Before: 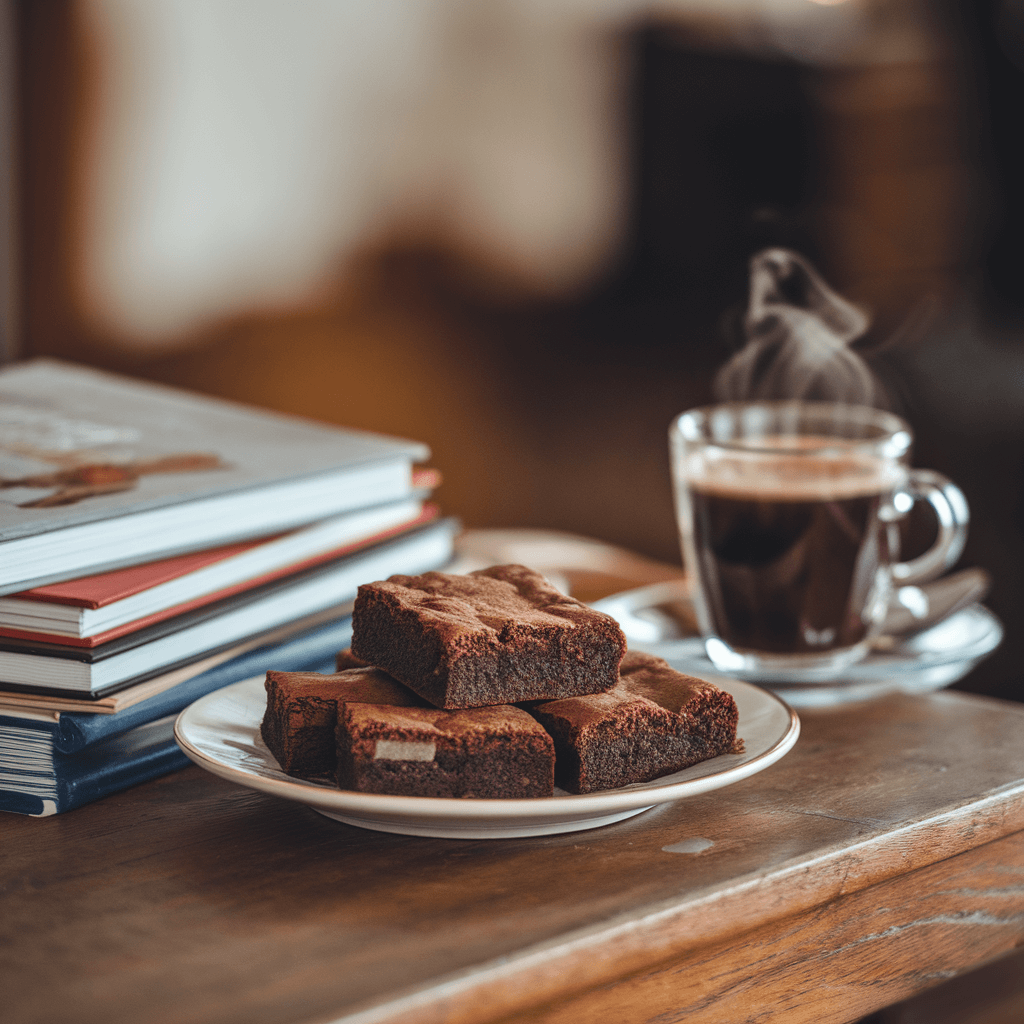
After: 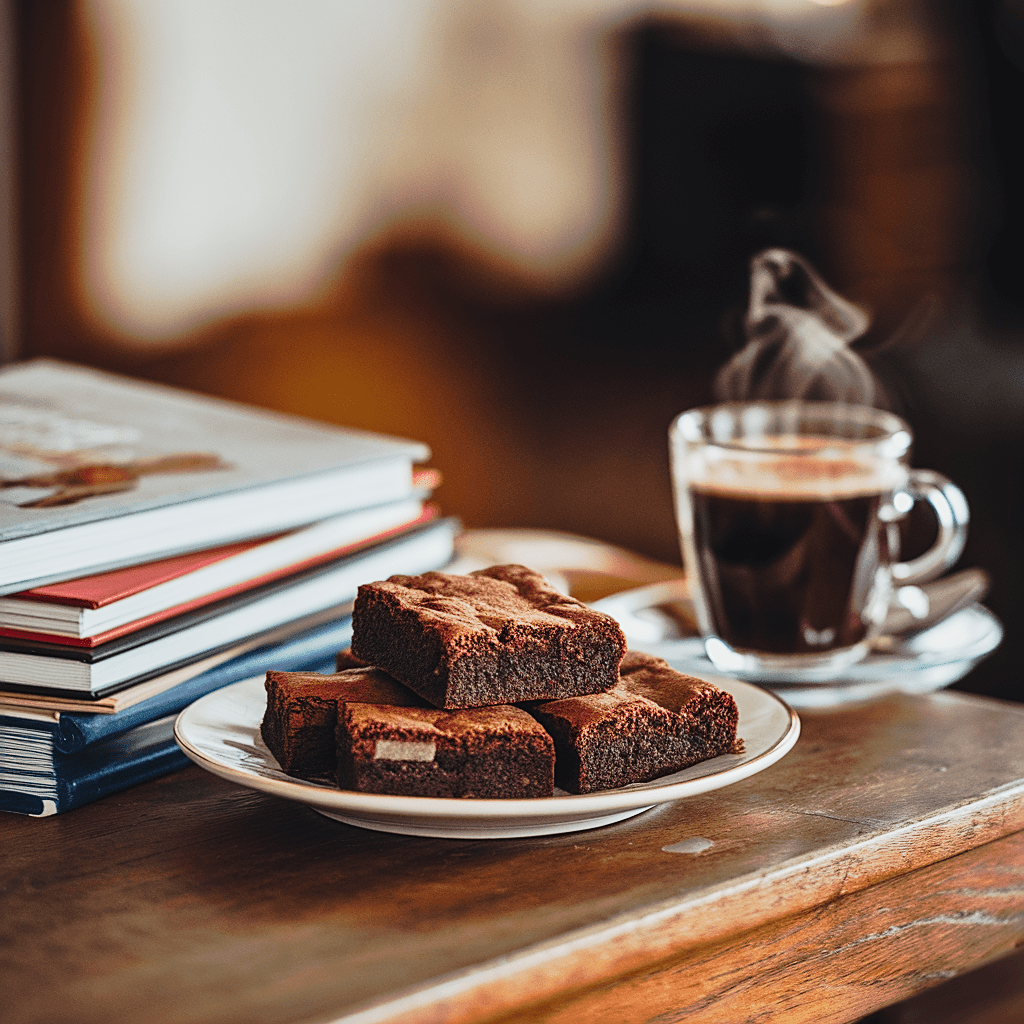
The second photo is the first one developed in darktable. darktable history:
sharpen: amount 0.498
tone curve: curves: ch0 [(0, 0.008) (0.081, 0.044) (0.177, 0.123) (0.283, 0.253) (0.416, 0.449) (0.495, 0.524) (0.661, 0.756) (0.796, 0.859) (1, 0.951)]; ch1 [(0, 0) (0.161, 0.092) (0.35, 0.33) (0.392, 0.392) (0.427, 0.426) (0.479, 0.472) (0.505, 0.5) (0.521, 0.524) (0.567, 0.564) (0.583, 0.588) (0.625, 0.627) (0.678, 0.733) (1, 1)]; ch2 [(0, 0) (0.346, 0.362) (0.404, 0.427) (0.502, 0.499) (0.531, 0.523) (0.544, 0.561) (0.58, 0.59) (0.629, 0.642) (0.717, 0.678) (1, 1)], preserve colors none
